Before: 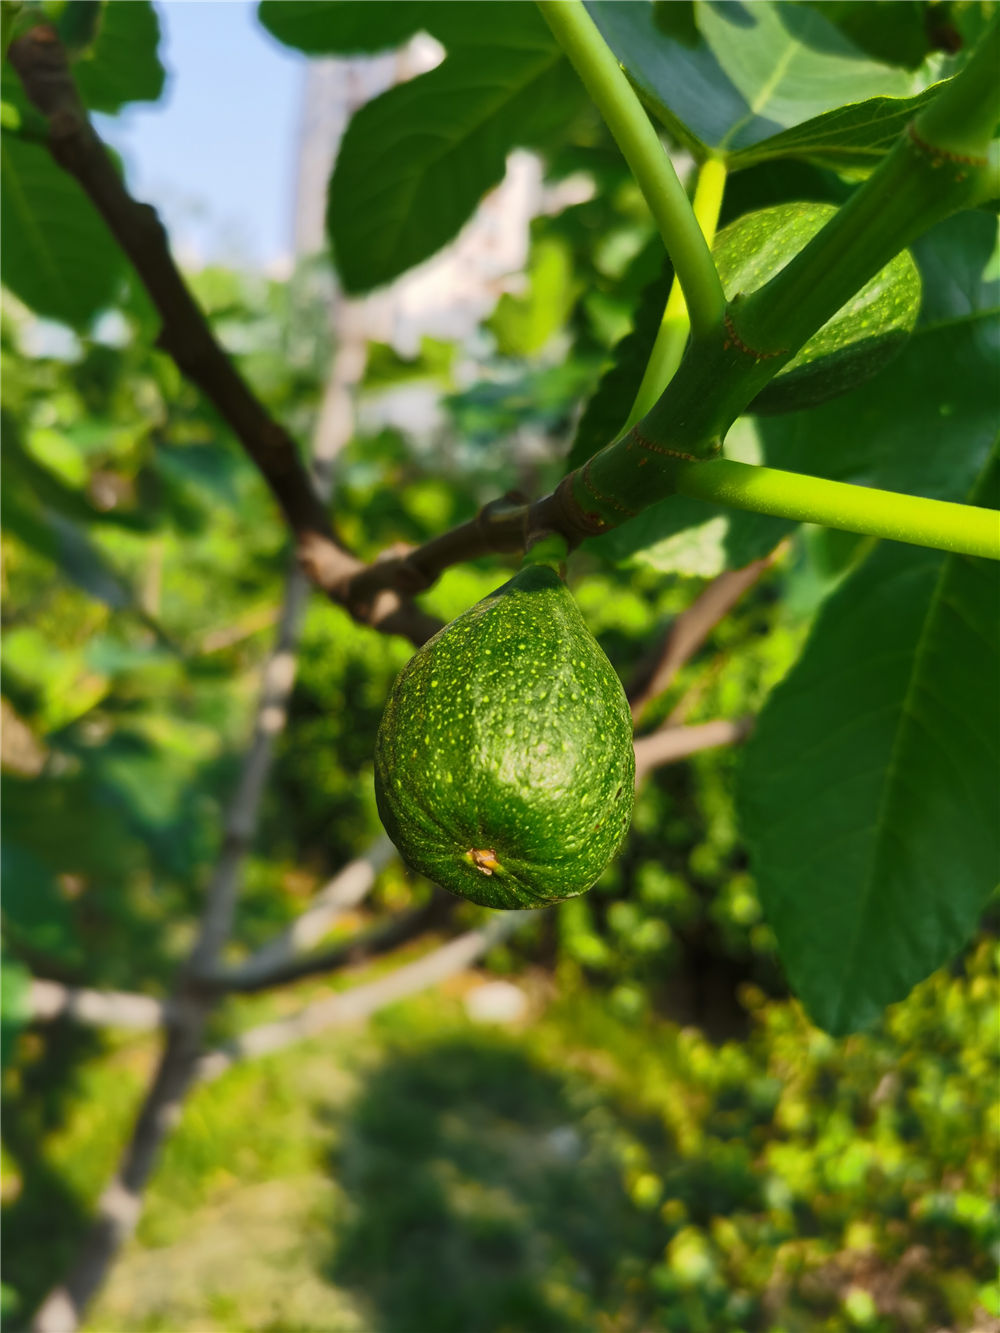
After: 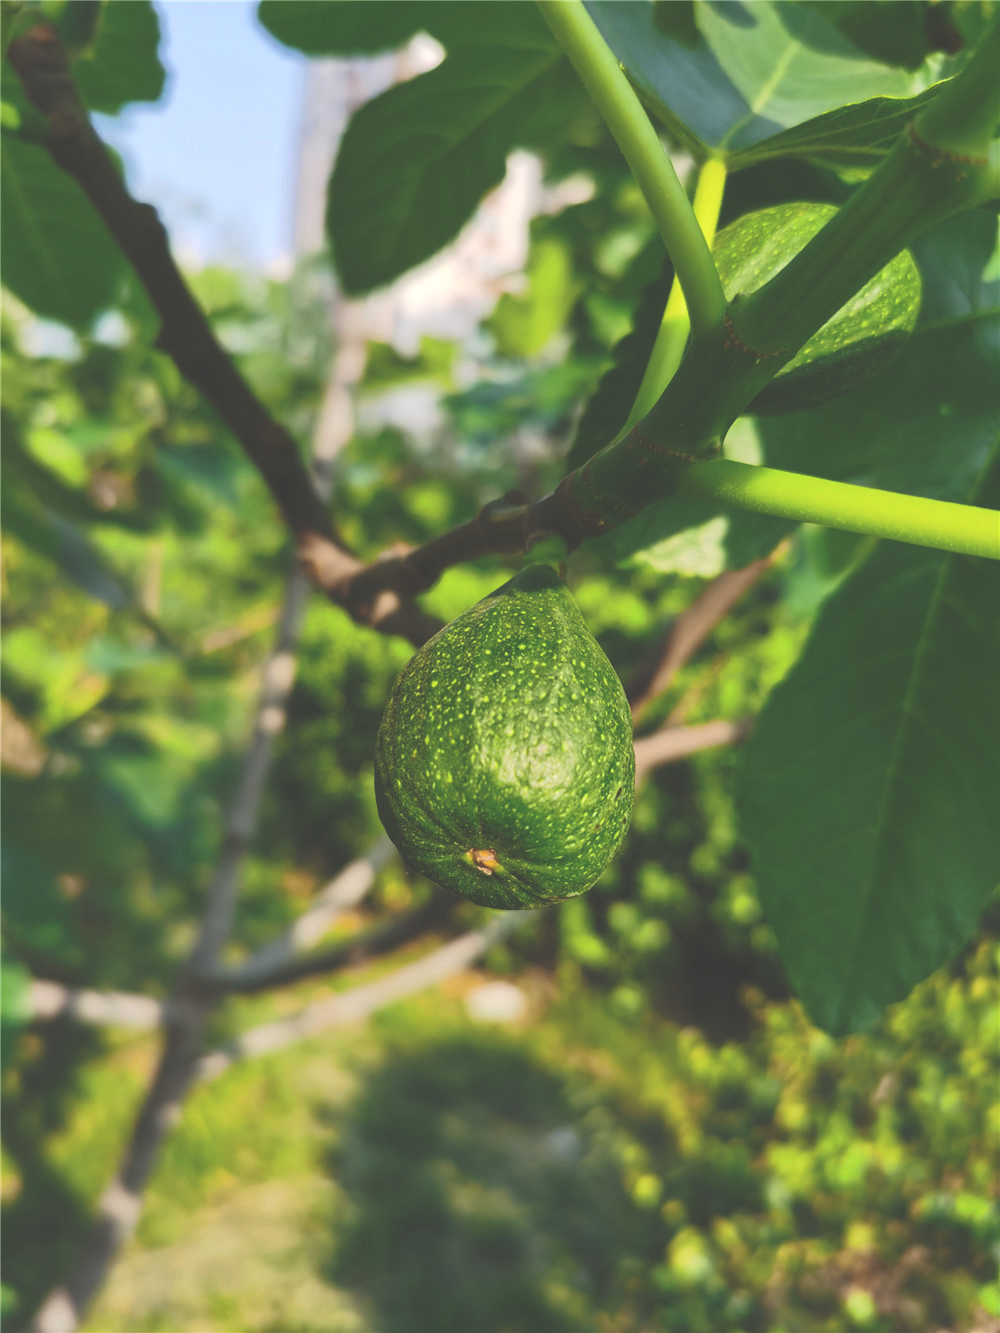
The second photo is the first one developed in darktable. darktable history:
tone equalizer: mask exposure compensation -0.493 EV
exposure: black level correction -0.039, exposure 0.059 EV, compensate highlight preservation false
